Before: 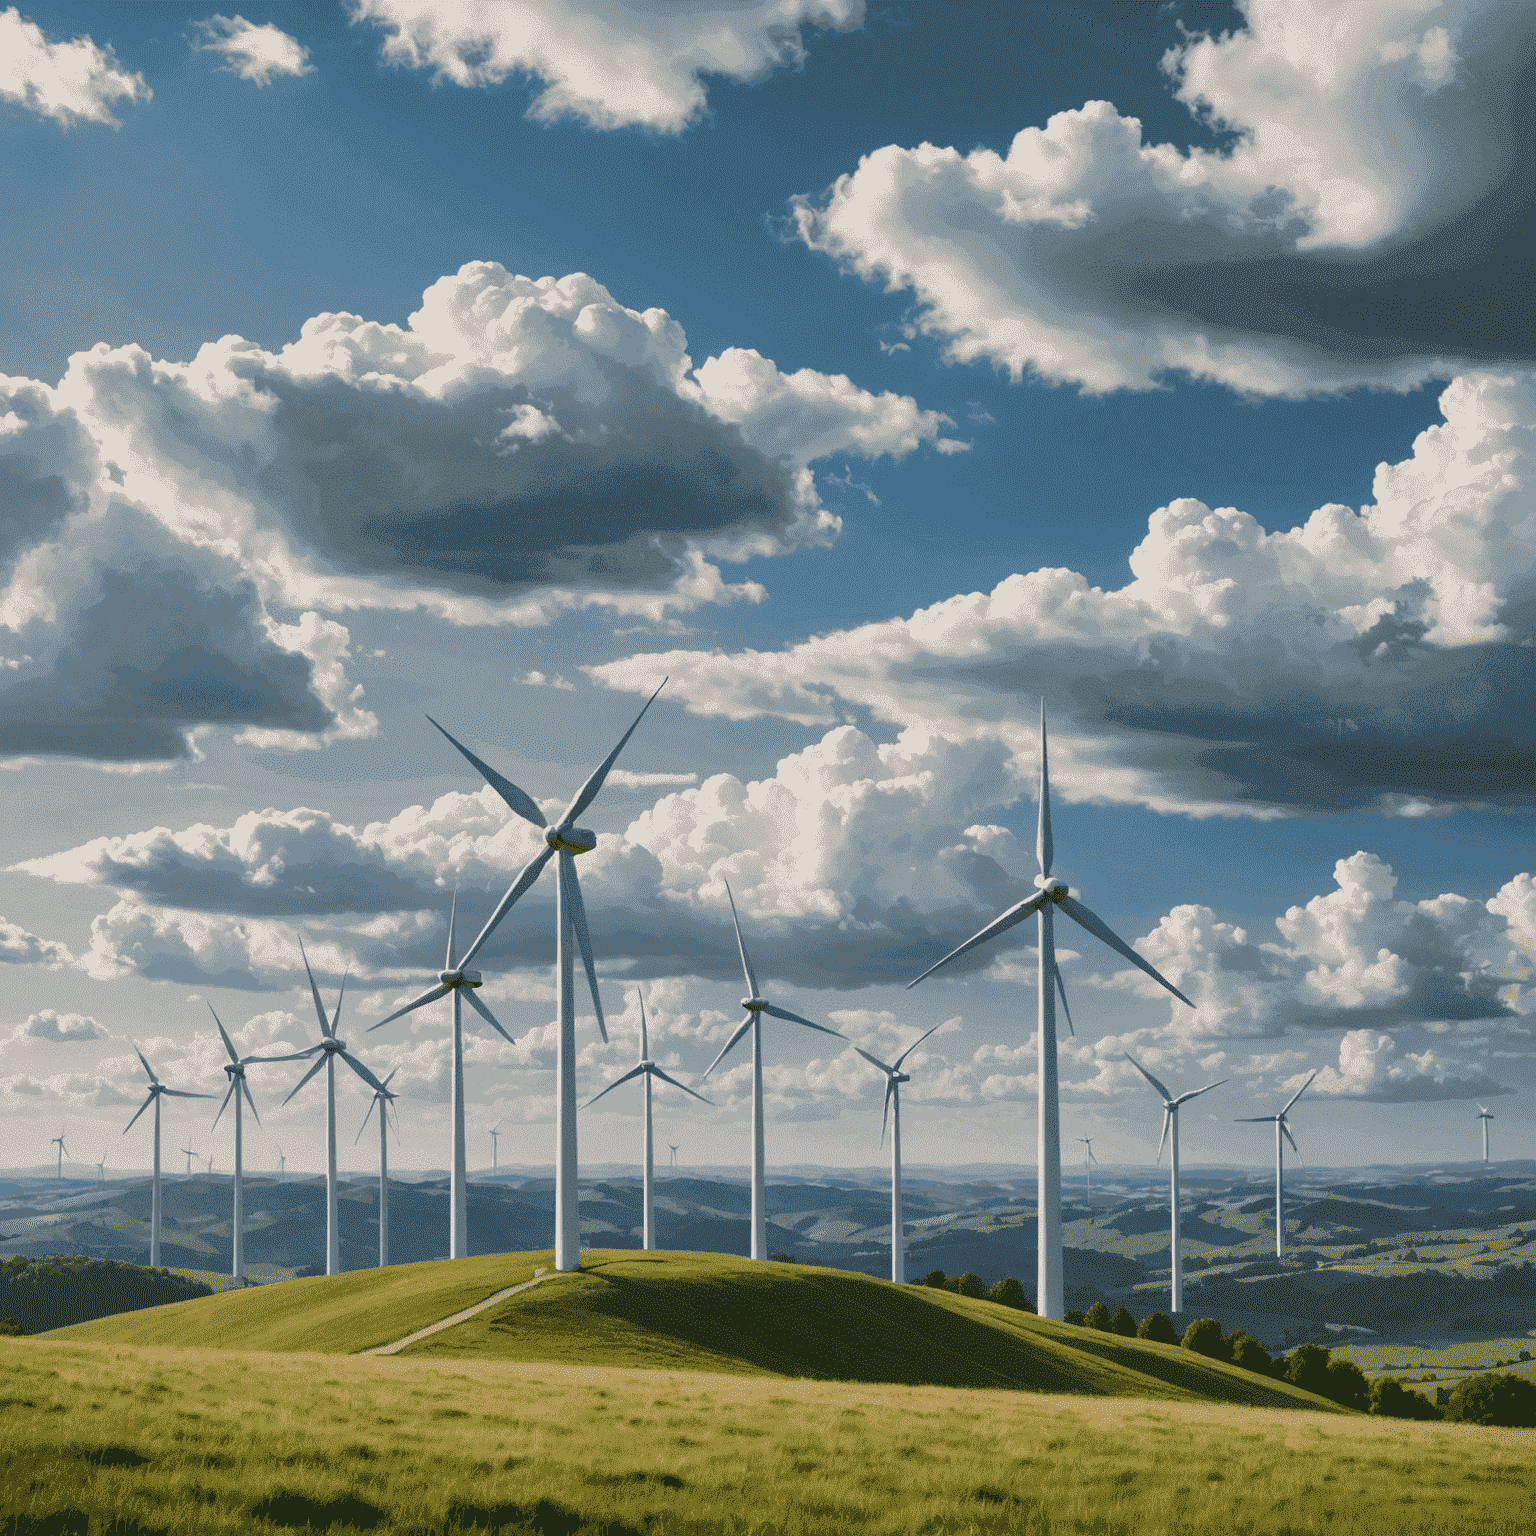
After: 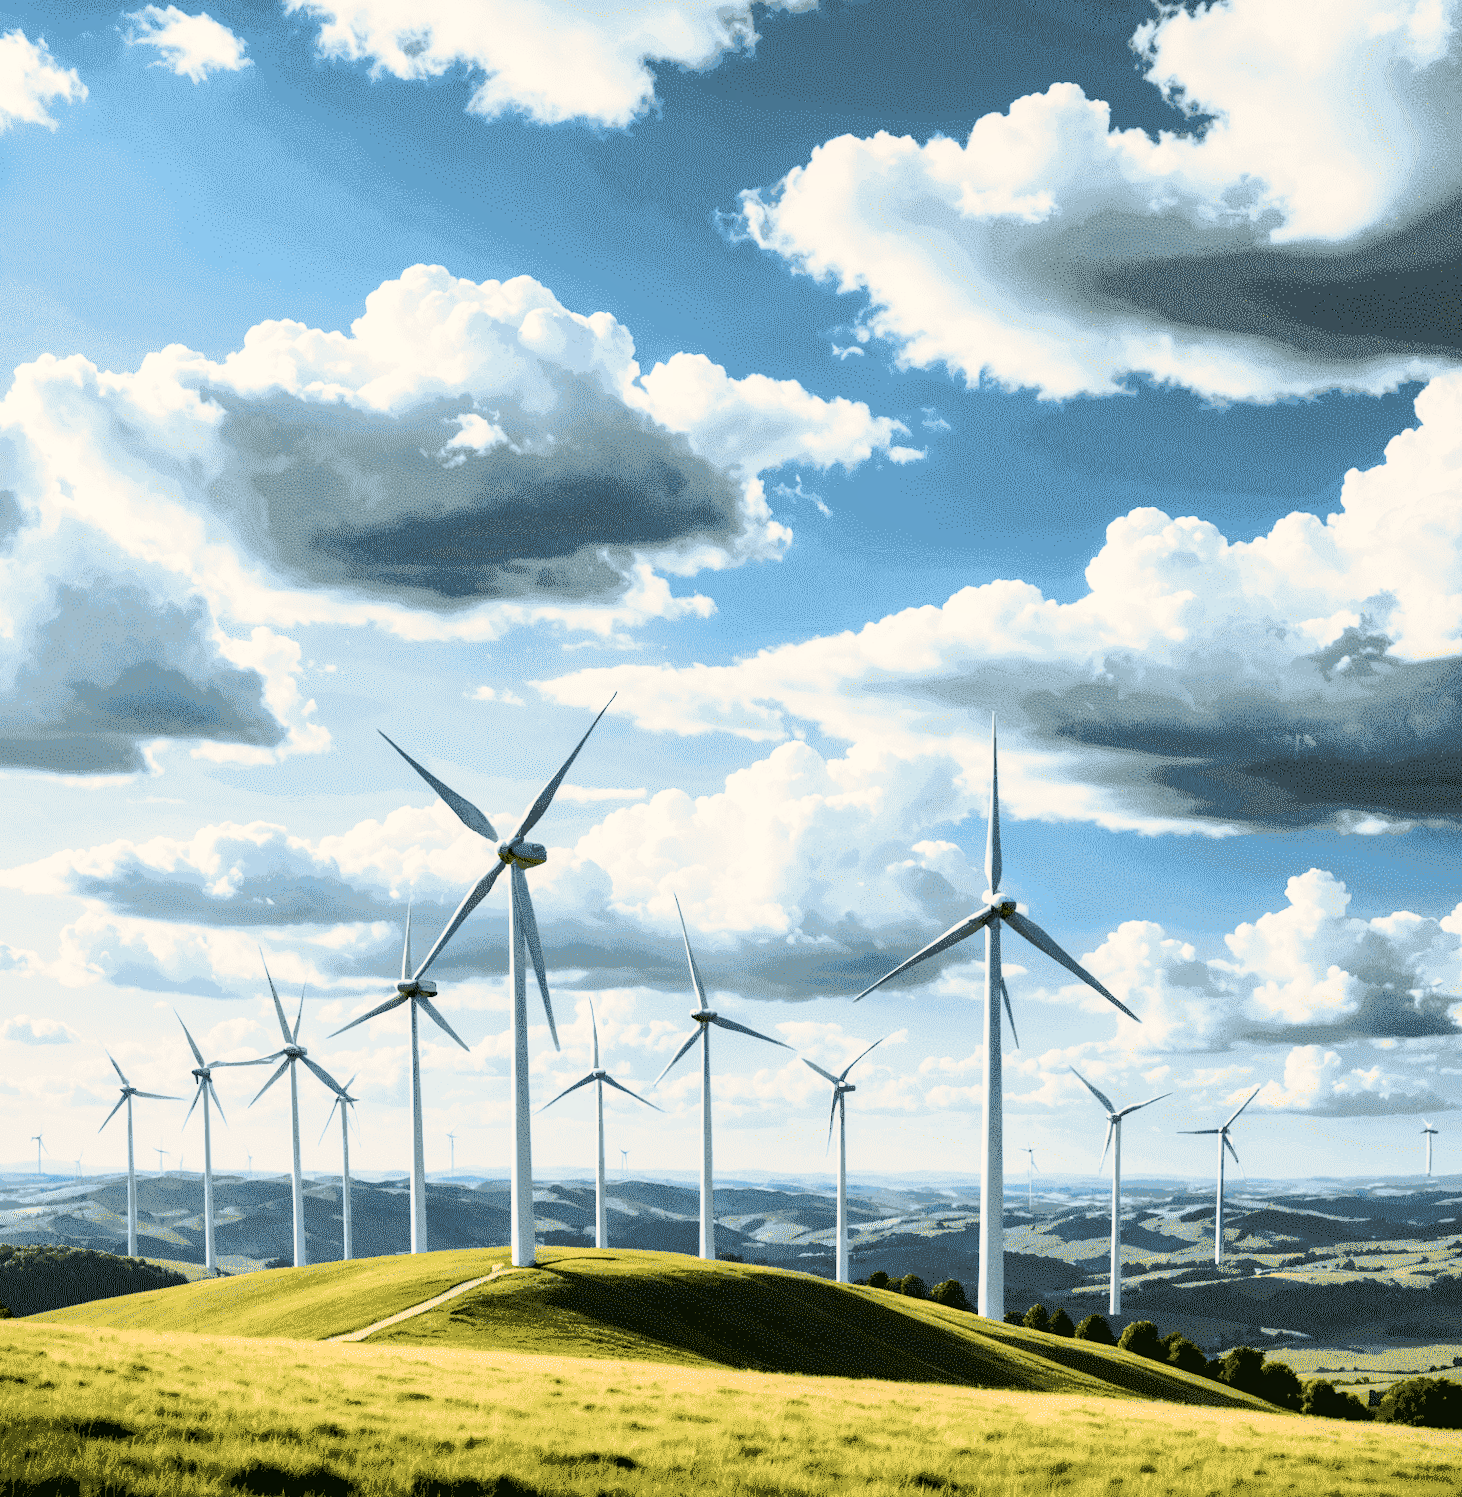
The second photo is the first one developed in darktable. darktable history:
local contrast: highlights 61%, shadows 106%, detail 107%, midtone range 0.529
rotate and perspective: rotation 0.074°, lens shift (vertical) 0.096, lens shift (horizontal) -0.041, crop left 0.043, crop right 0.952, crop top 0.024, crop bottom 0.979
rgb curve: curves: ch0 [(0, 0) (0.21, 0.15) (0.24, 0.21) (0.5, 0.75) (0.75, 0.96) (0.89, 0.99) (1, 1)]; ch1 [(0, 0.02) (0.21, 0.13) (0.25, 0.2) (0.5, 0.67) (0.75, 0.9) (0.89, 0.97) (1, 1)]; ch2 [(0, 0.02) (0.21, 0.13) (0.25, 0.2) (0.5, 0.67) (0.75, 0.9) (0.89, 0.97) (1, 1)], compensate middle gray true
